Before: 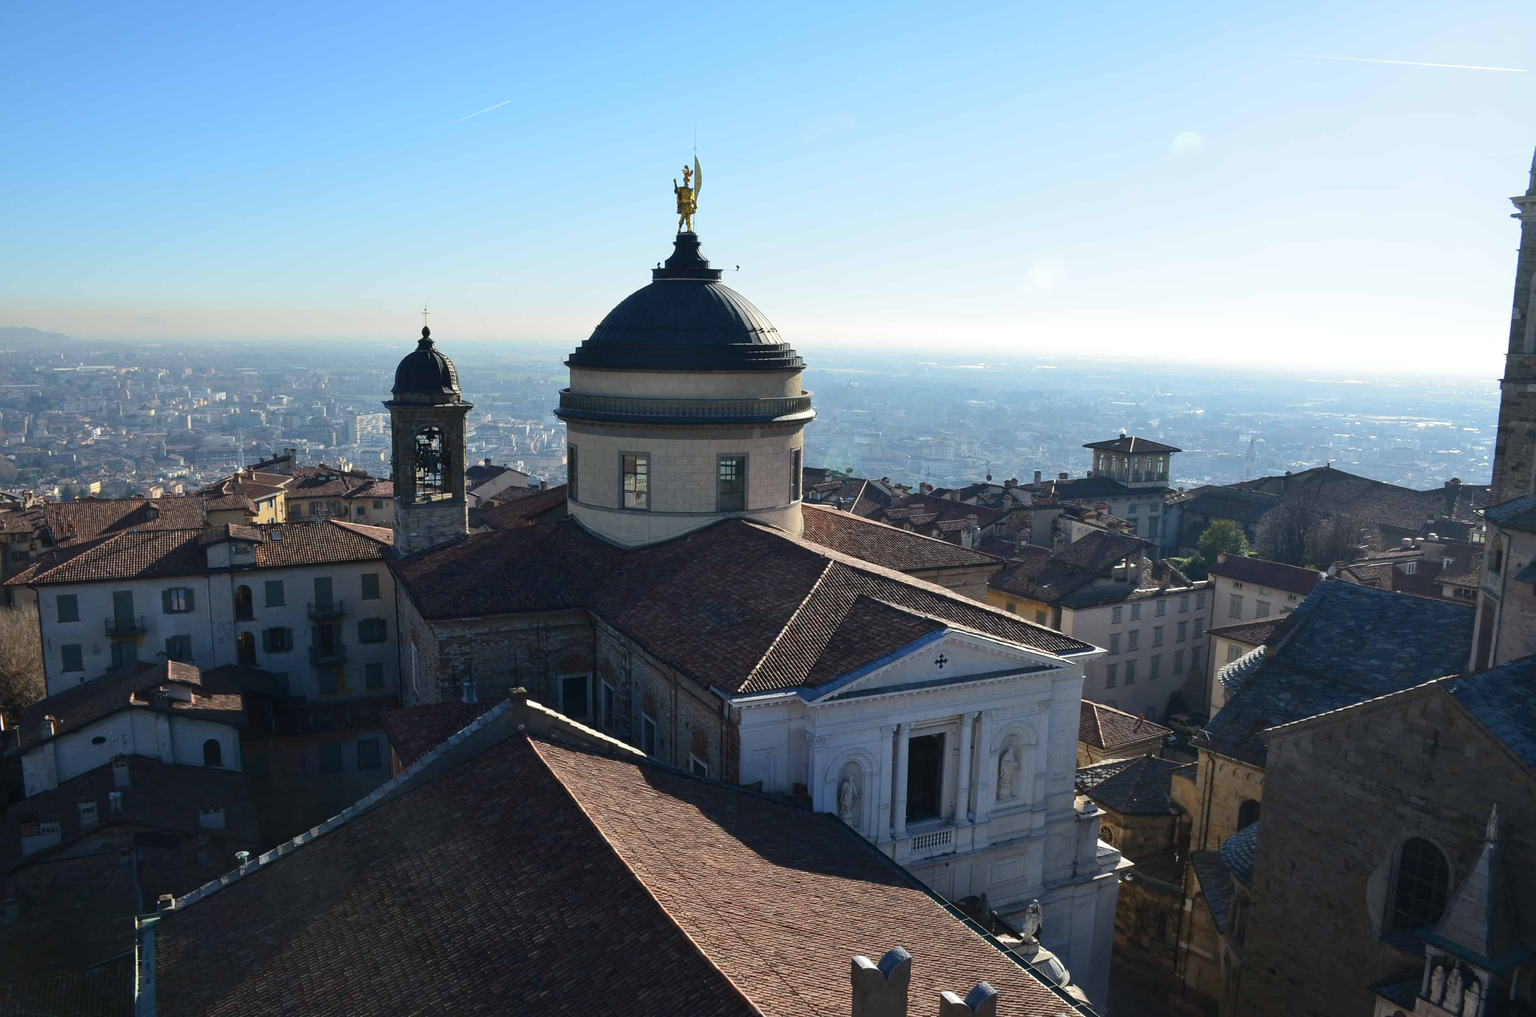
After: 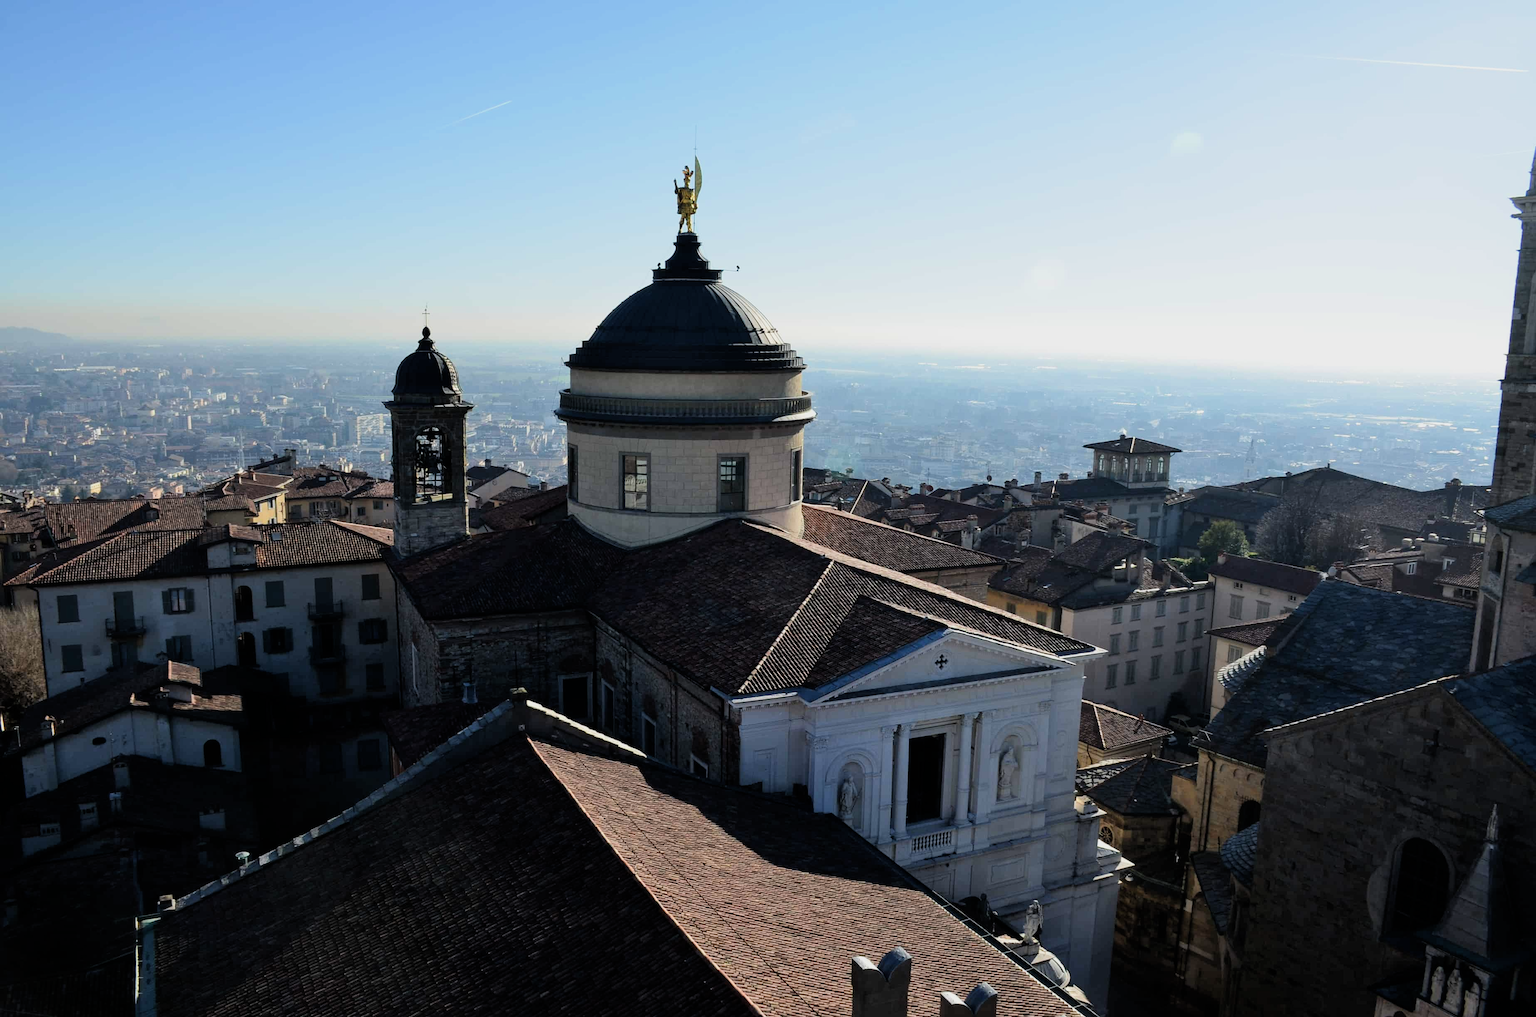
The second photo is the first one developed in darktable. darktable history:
filmic rgb: black relative exposure -11.76 EV, white relative exposure 5.45 EV, hardness 4.48, latitude 50.23%, contrast 1.141
